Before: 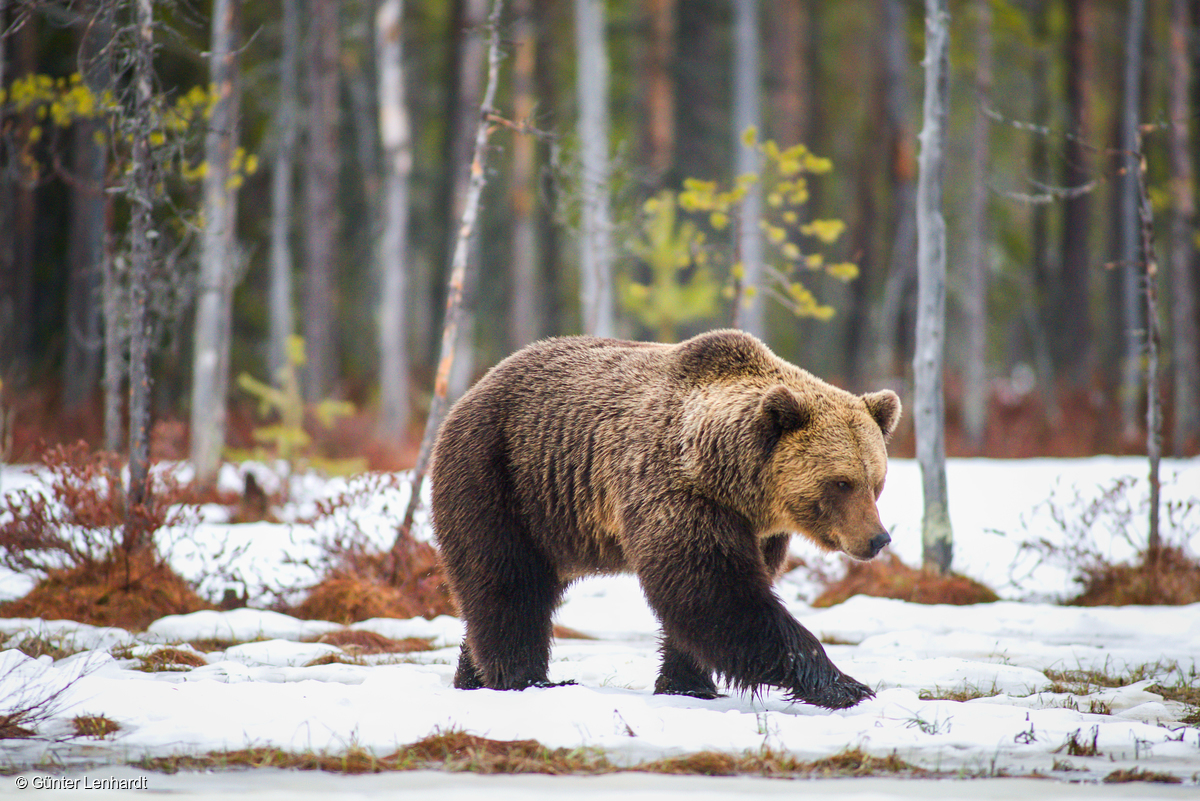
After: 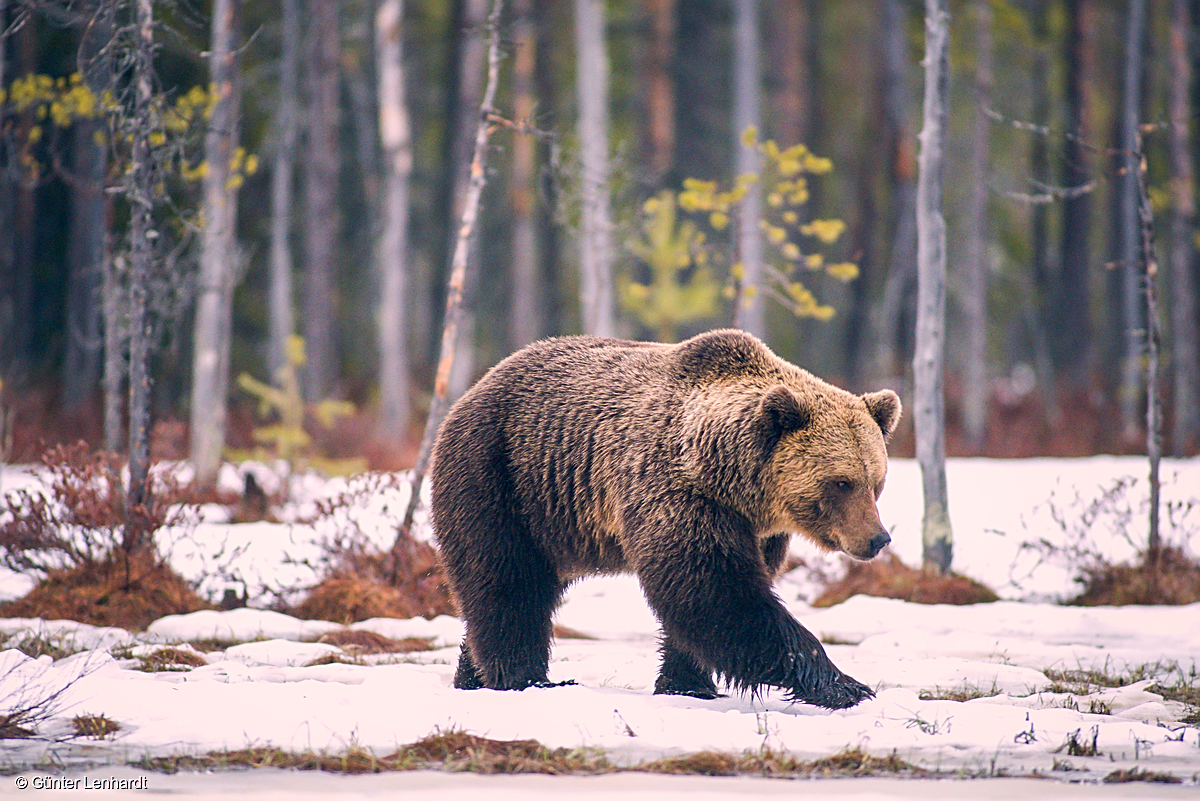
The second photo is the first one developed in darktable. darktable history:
color correction: highlights a* 13.9, highlights b* 5.74, shadows a* -6.2, shadows b* -15.96, saturation 0.855
sharpen: on, module defaults
